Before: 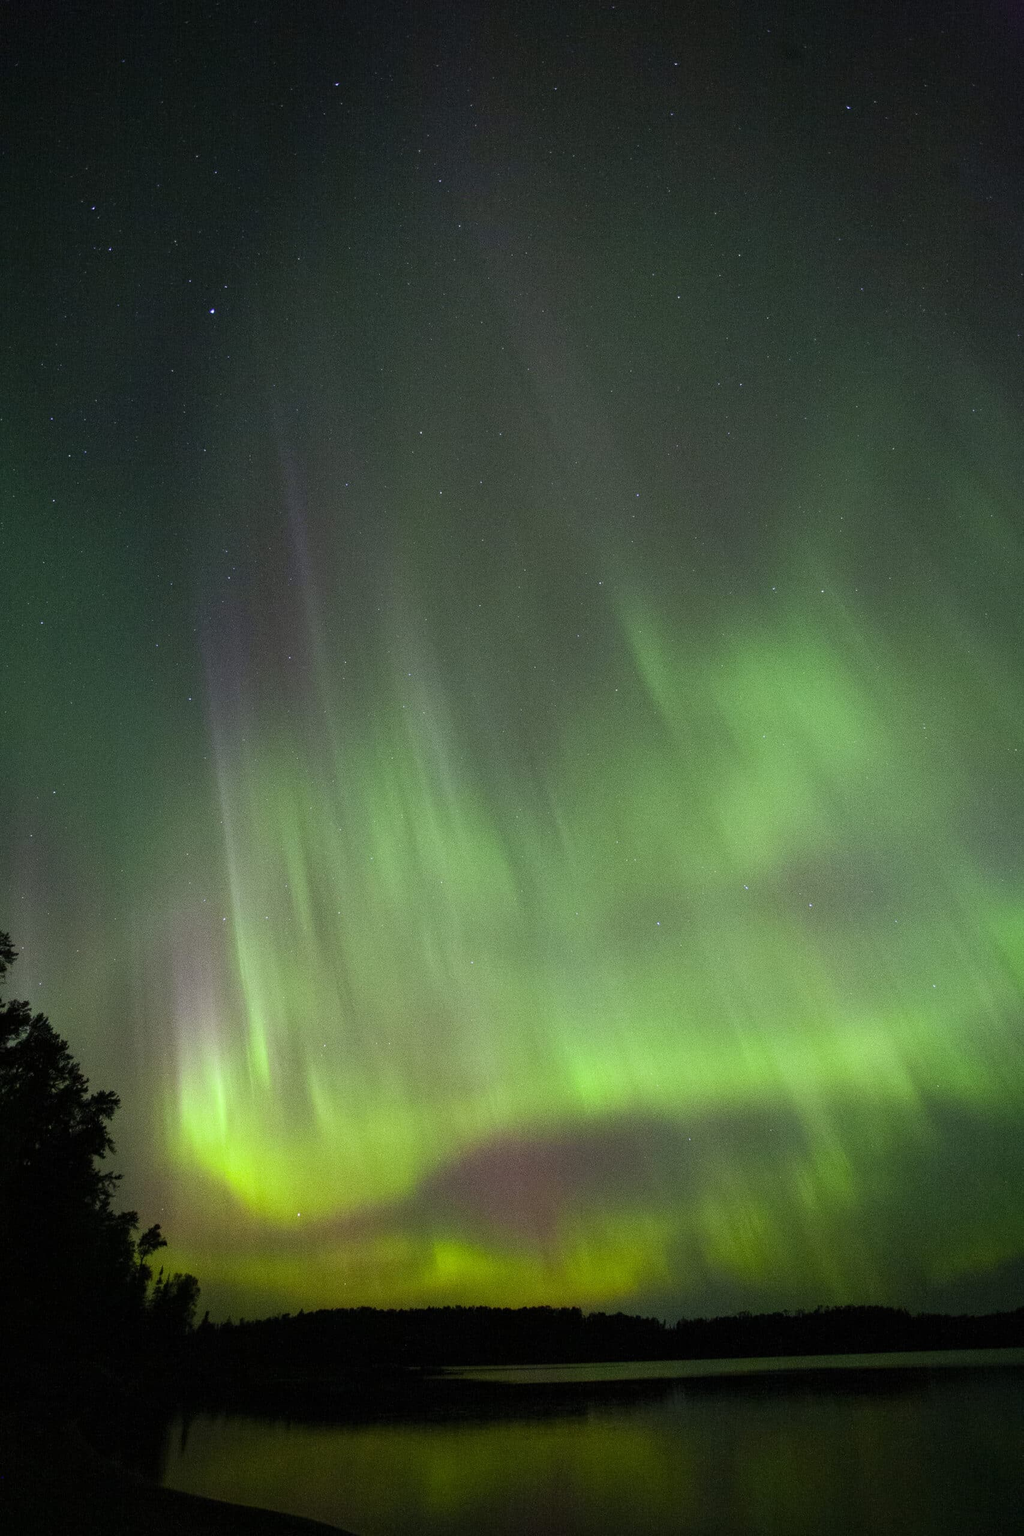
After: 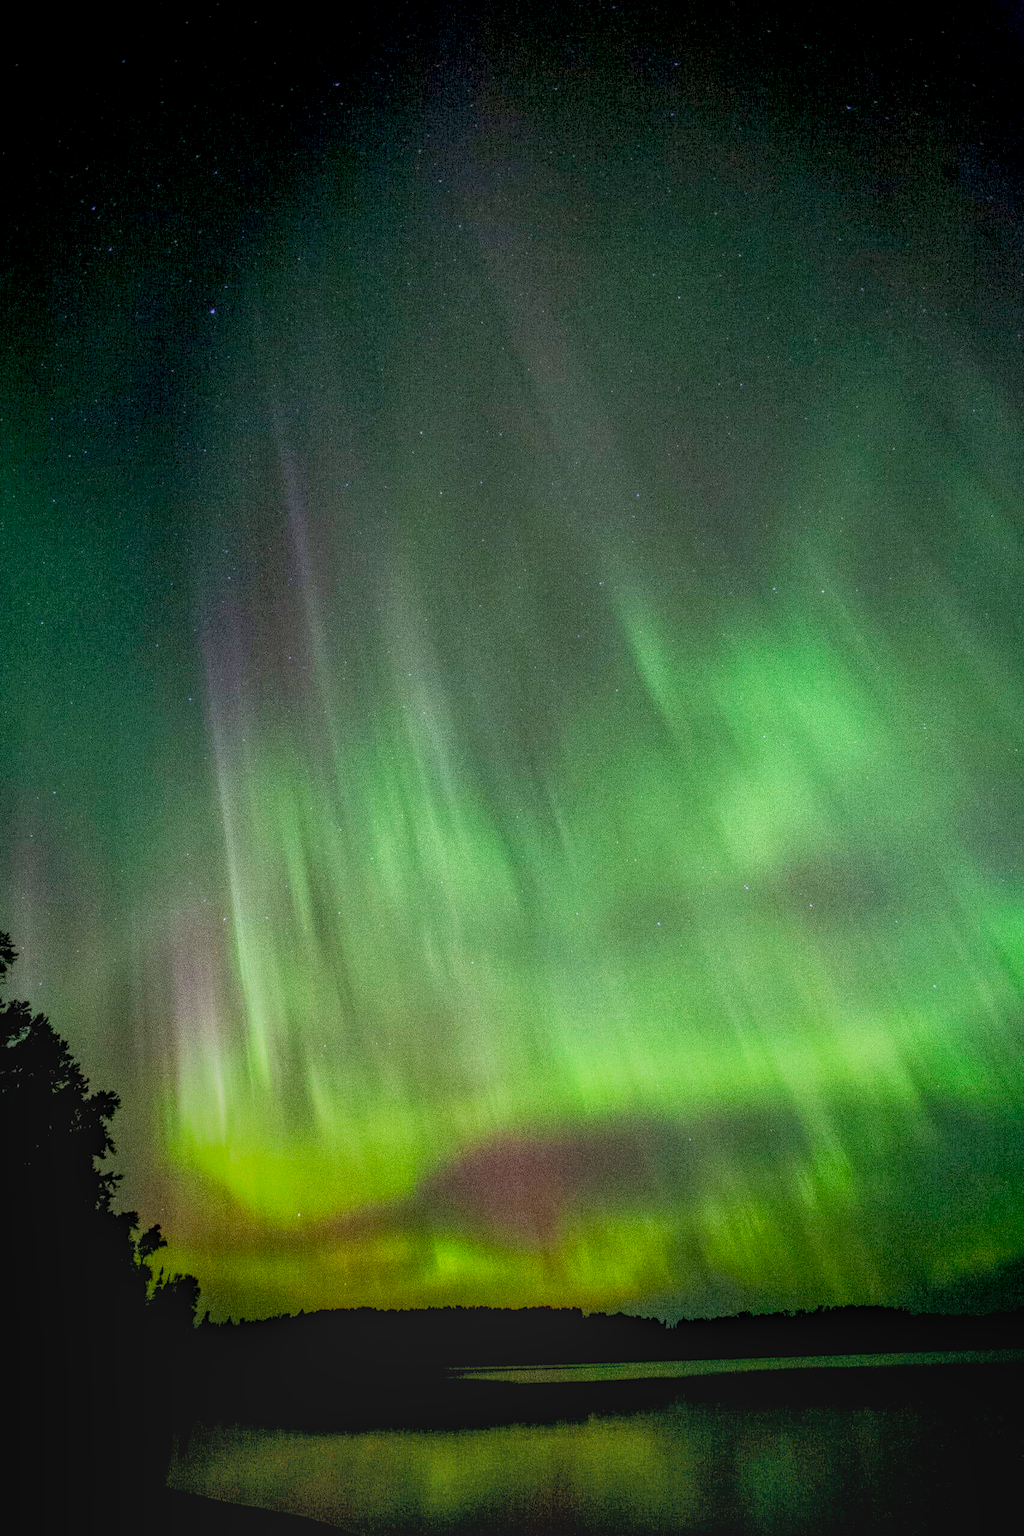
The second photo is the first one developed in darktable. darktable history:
base curve: curves: ch0 [(0, 0) (0.088, 0.125) (0.176, 0.251) (0.354, 0.501) (0.613, 0.749) (1, 0.877)], preserve colors none
exposure: black level correction 0.007, compensate highlight preservation false
local contrast: highlights 20%, shadows 30%, detail 200%, midtone range 0.2
